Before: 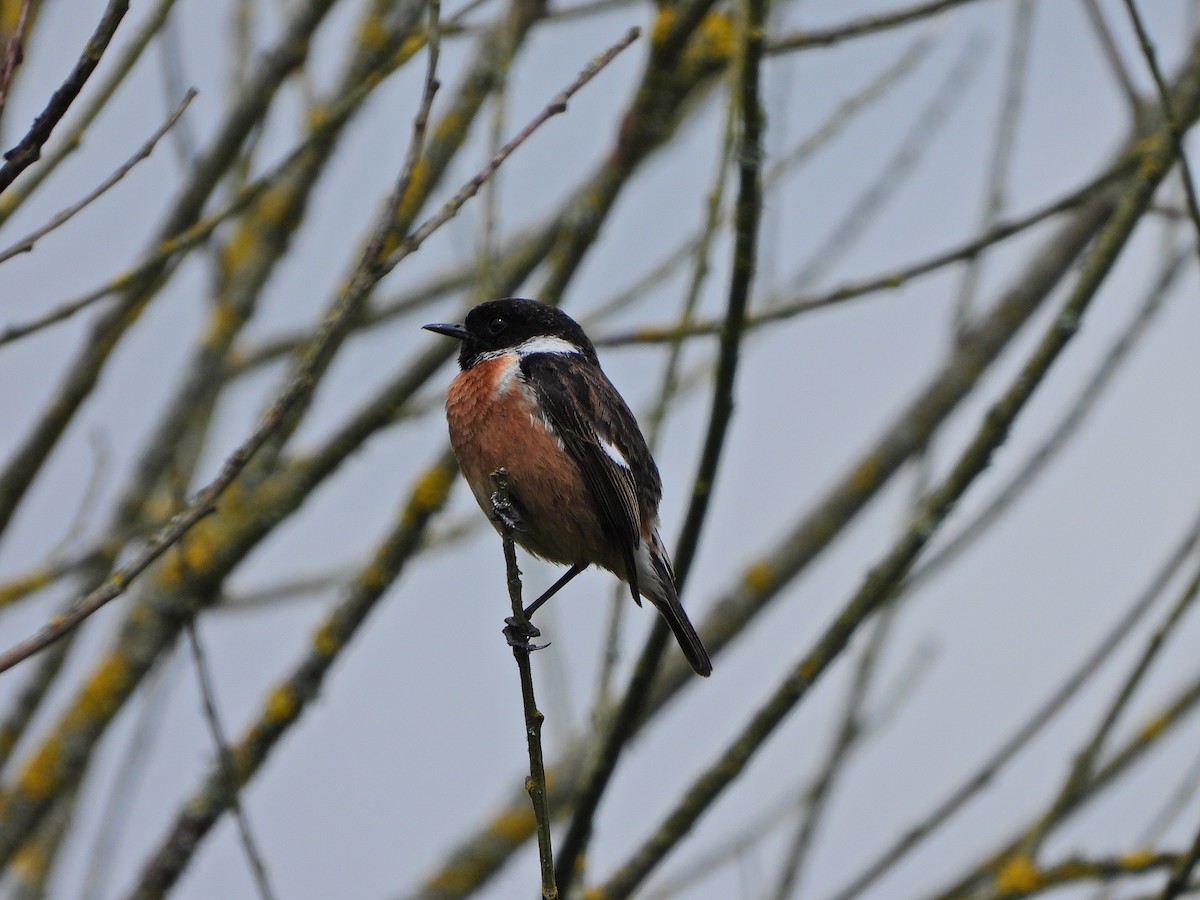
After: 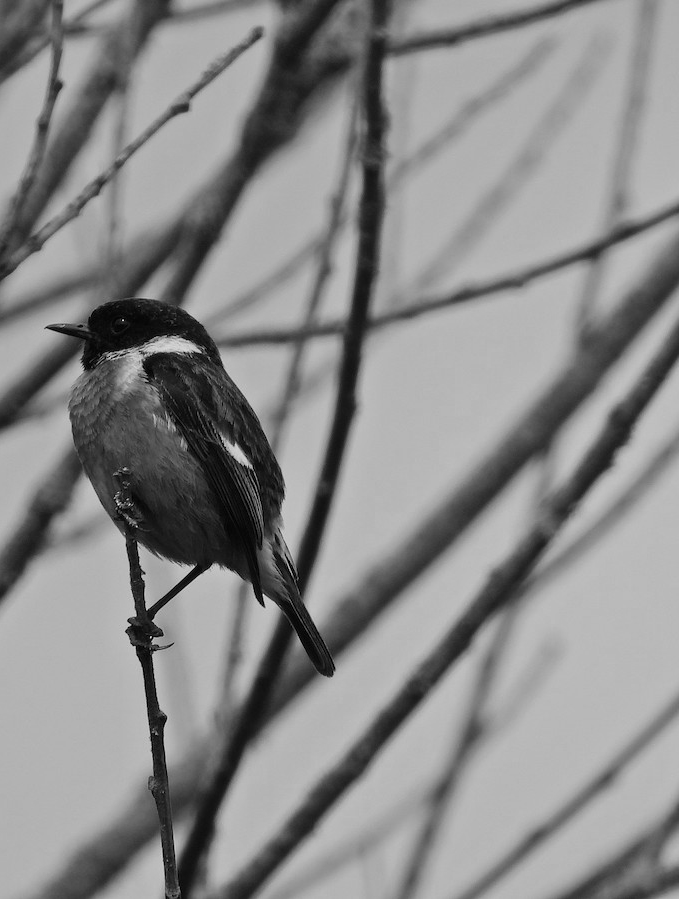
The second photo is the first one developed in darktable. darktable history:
crop: left 31.458%, top 0%, right 11.876%
monochrome: on, module defaults
